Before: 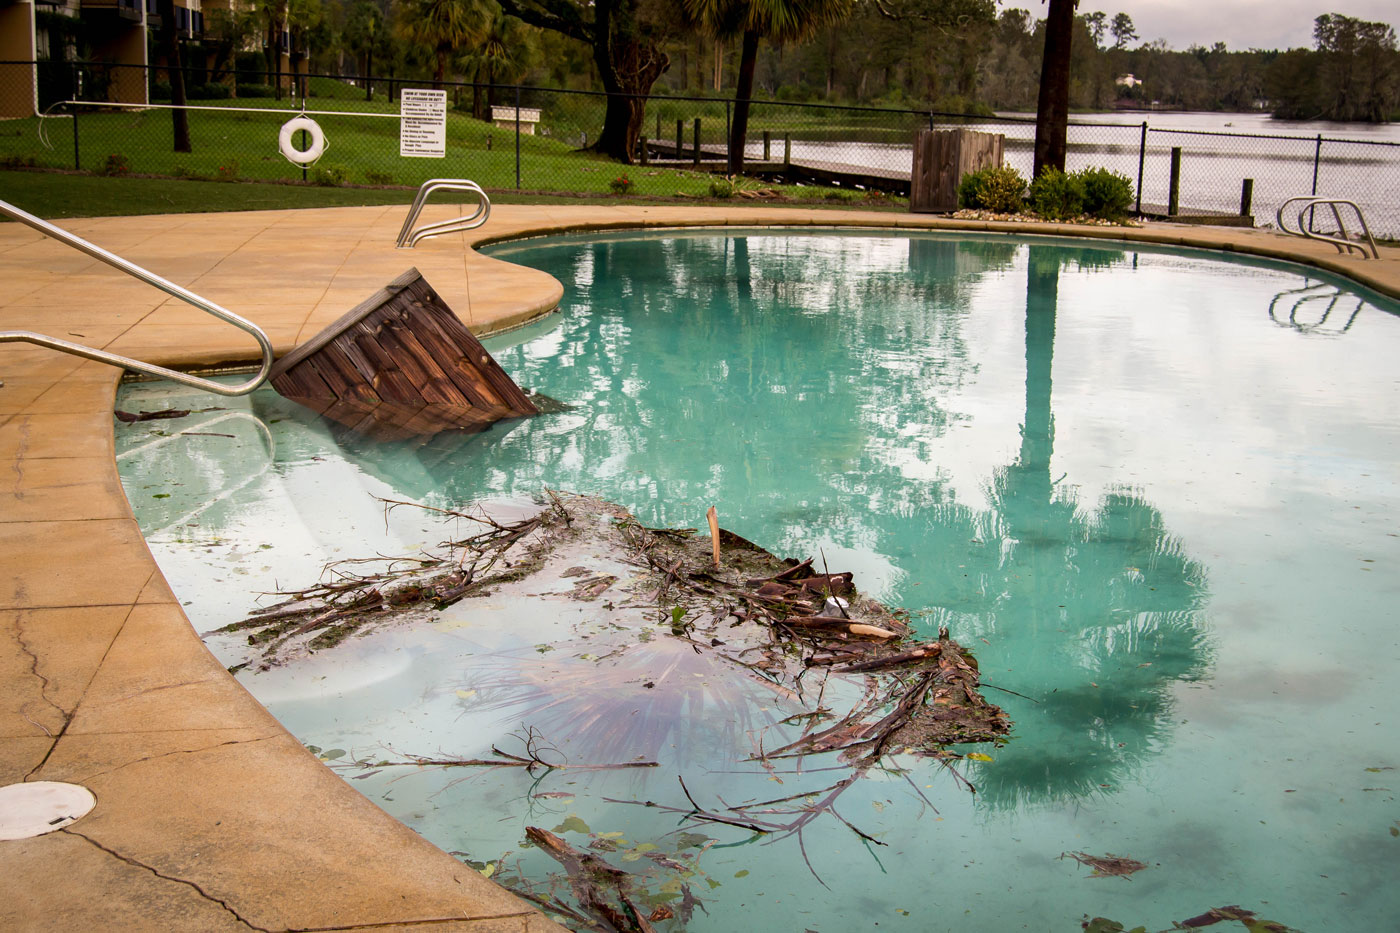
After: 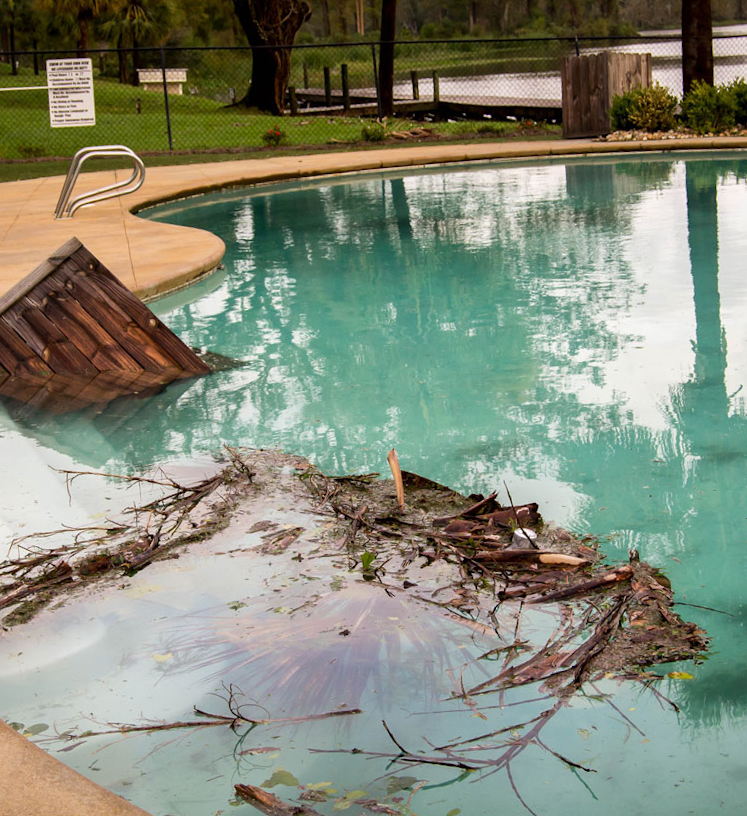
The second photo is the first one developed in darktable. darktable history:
crop: left 21.674%, right 22.086%
rotate and perspective: rotation -5°, crop left 0.05, crop right 0.952, crop top 0.11, crop bottom 0.89
